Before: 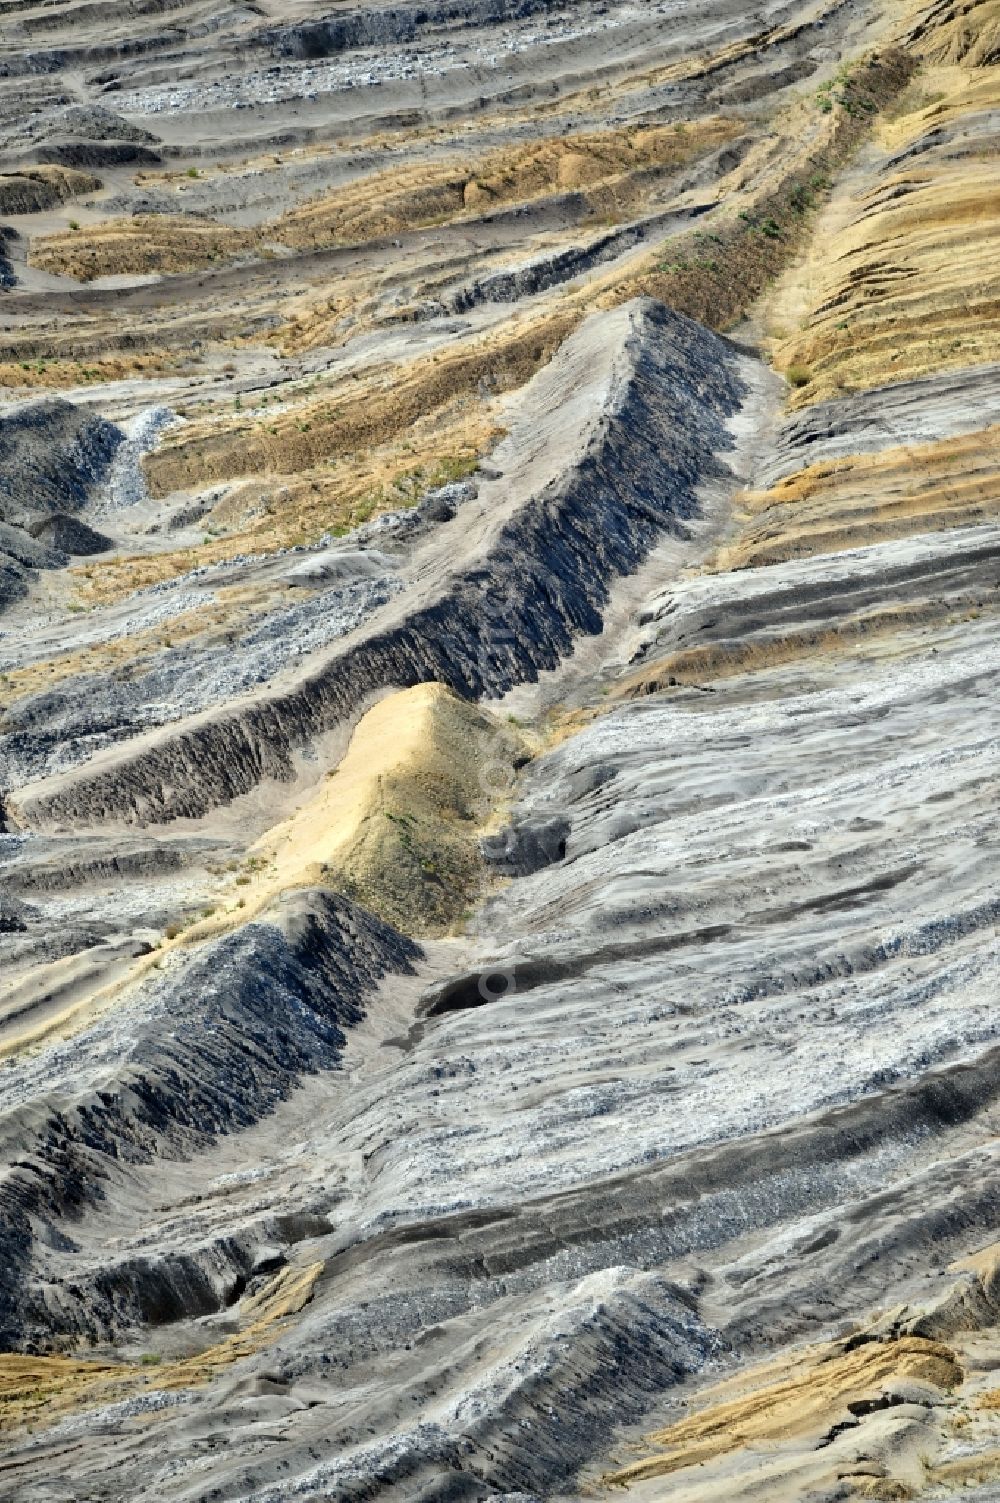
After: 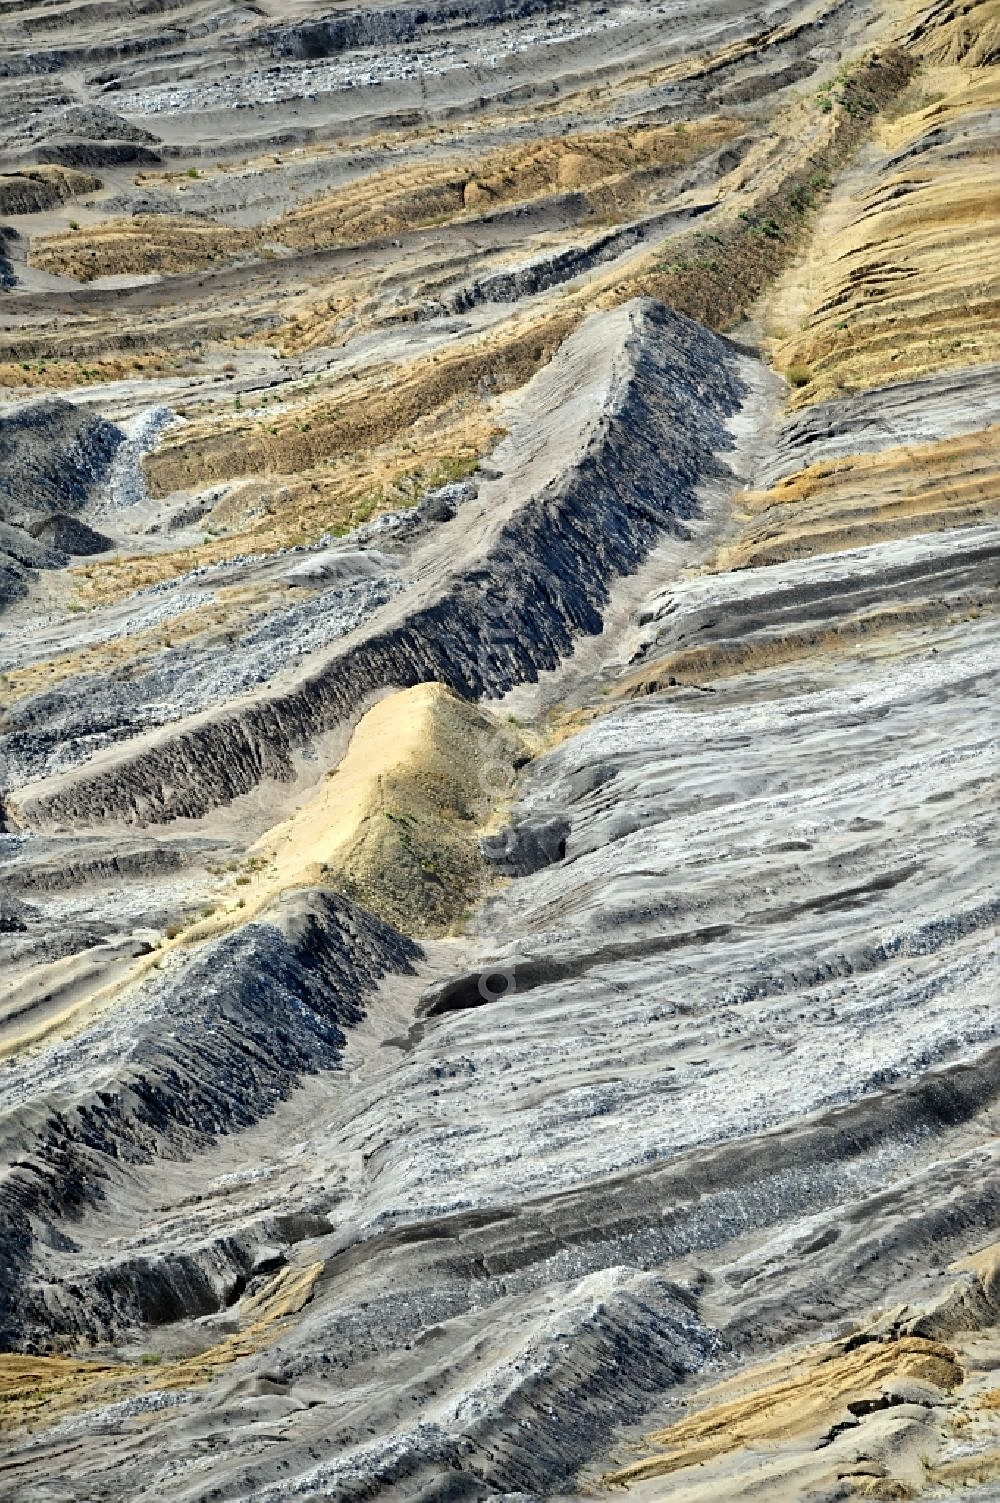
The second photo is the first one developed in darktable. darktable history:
sharpen: radius 2.516, amount 0.336
